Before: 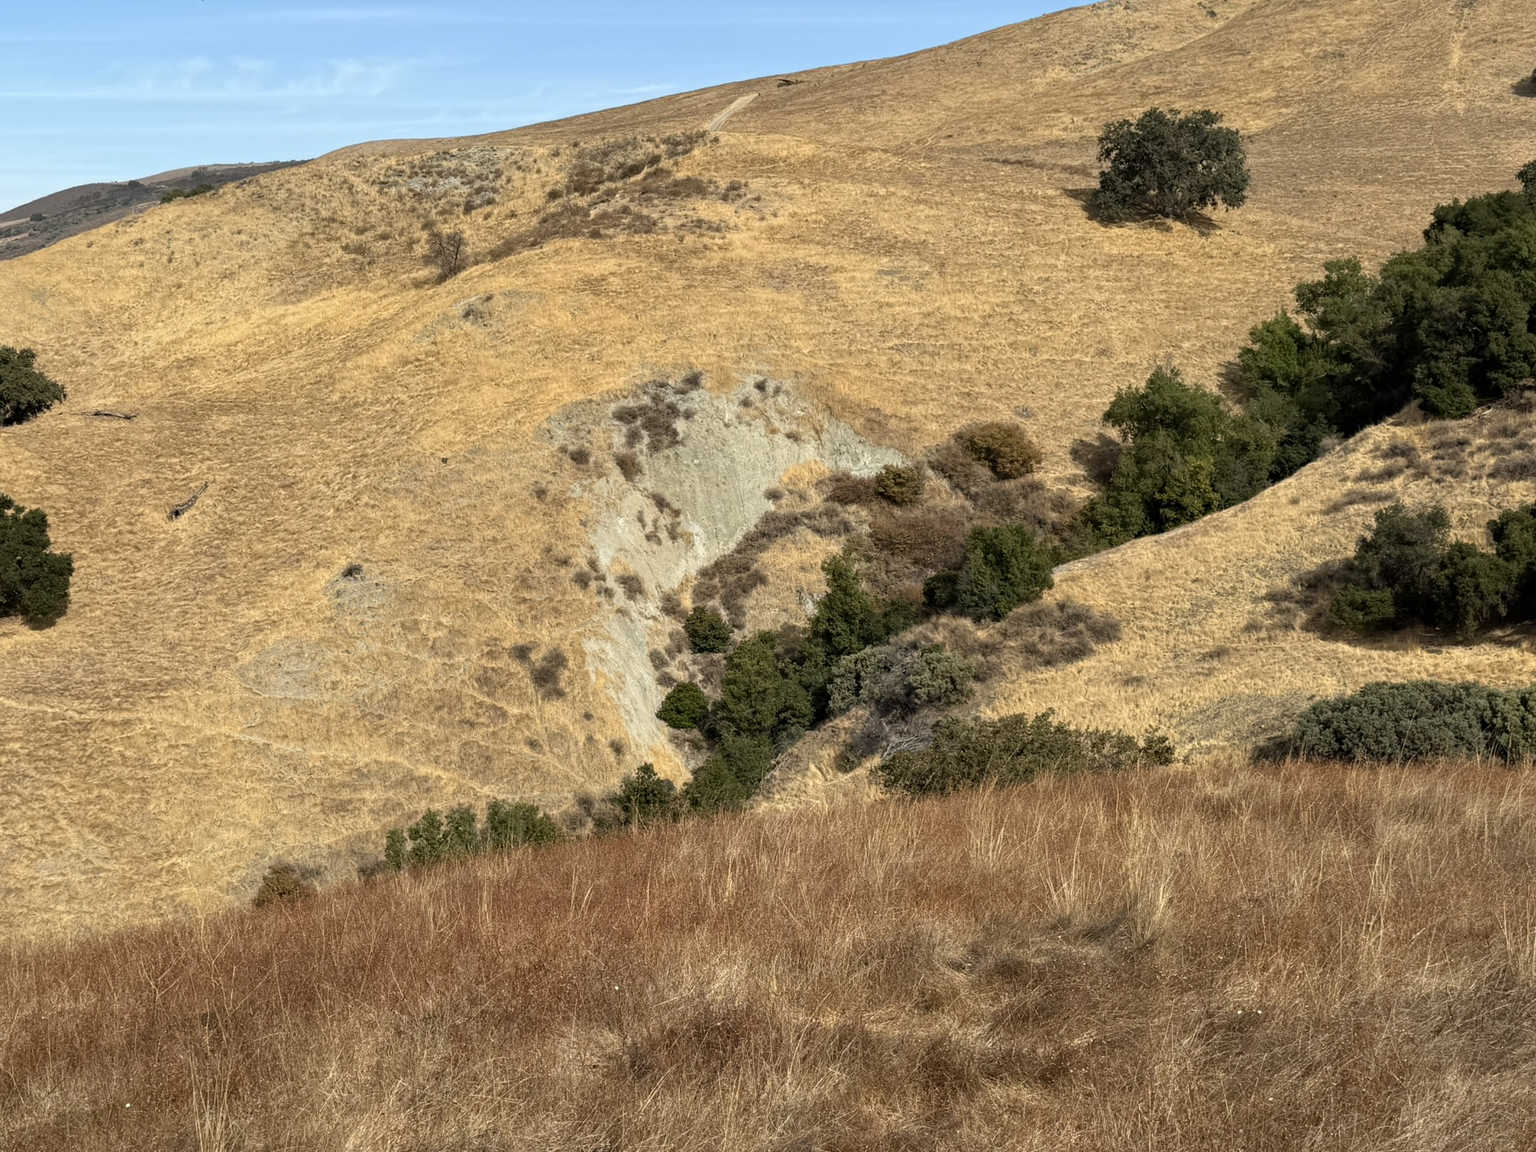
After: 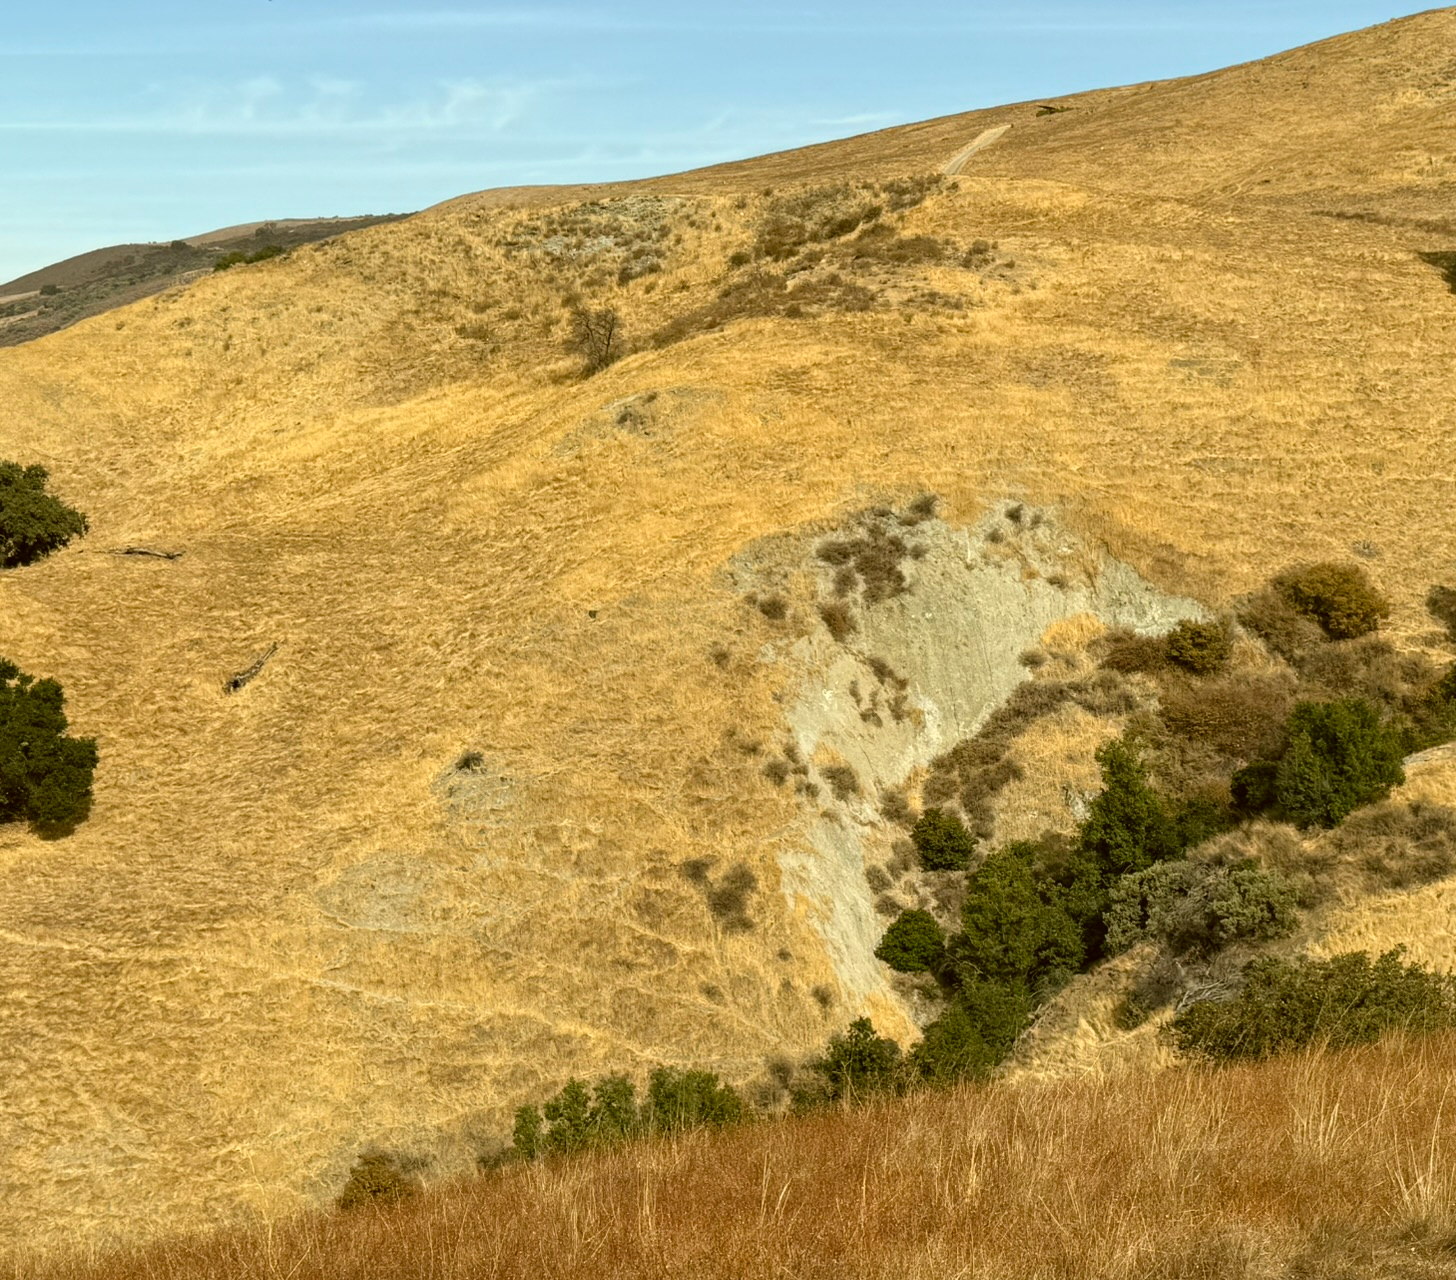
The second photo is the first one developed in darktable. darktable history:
crop: right 28.885%, bottom 16.626%
exposure: black level correction -0.001, exposure 0.08 EV, compensate highlight preservation false
color correction: highlights a* -1.43, highlights b* 10.12, shadows a* 0.395, shadows b* 19.35
